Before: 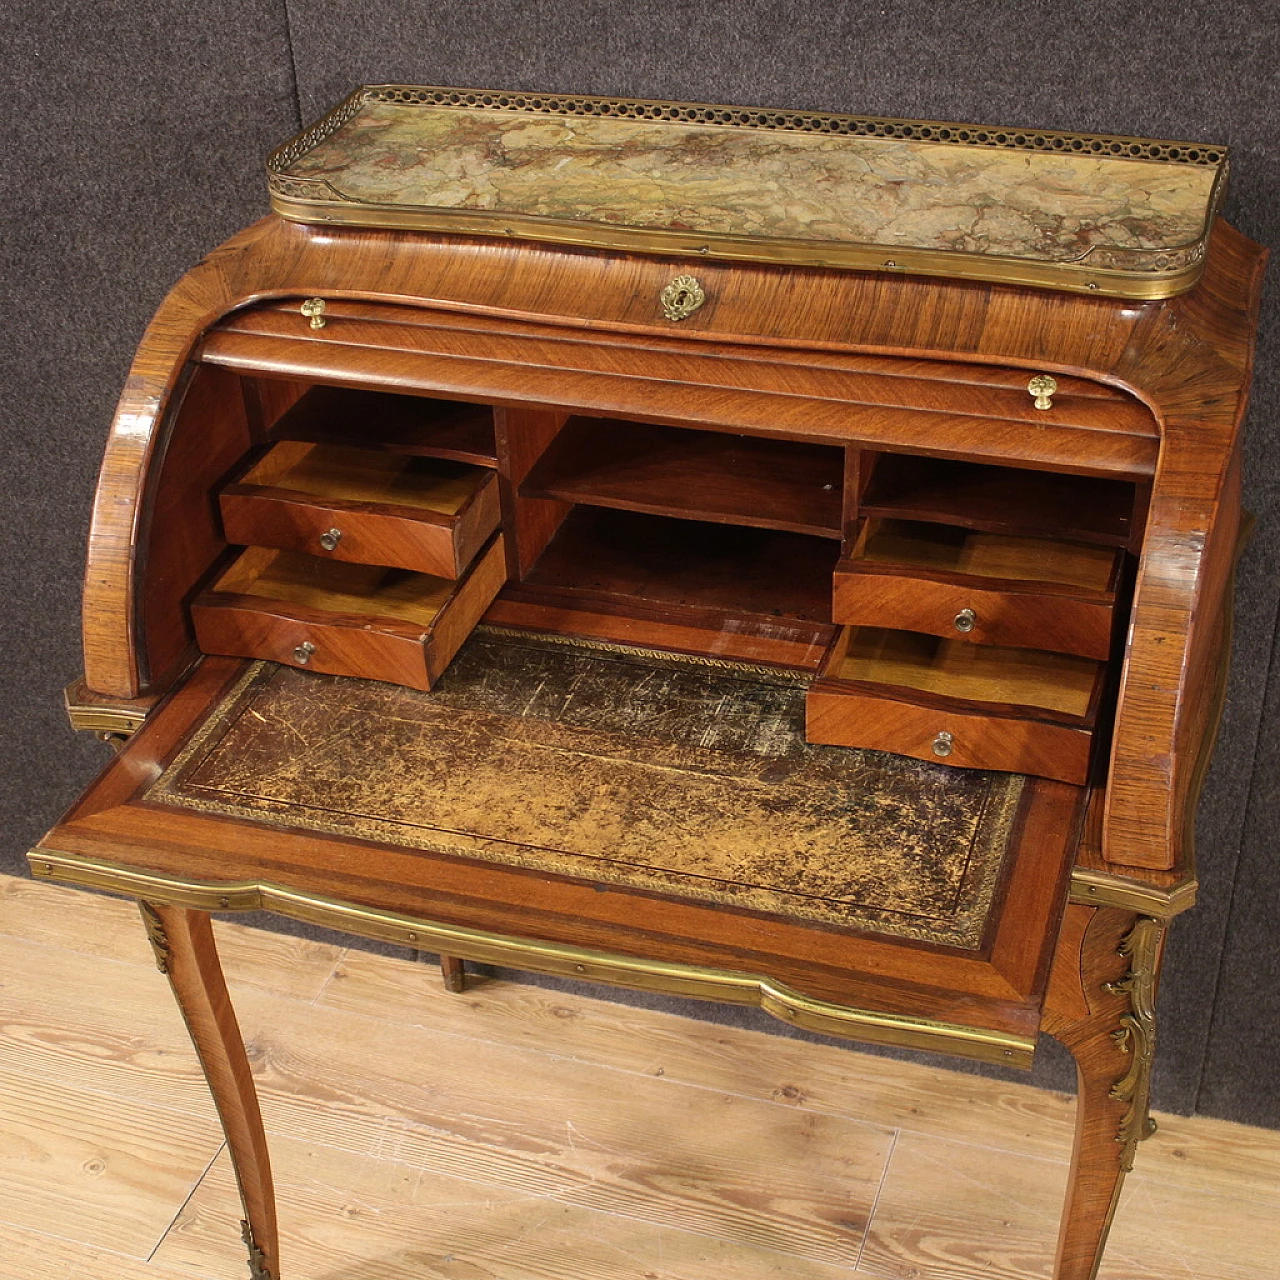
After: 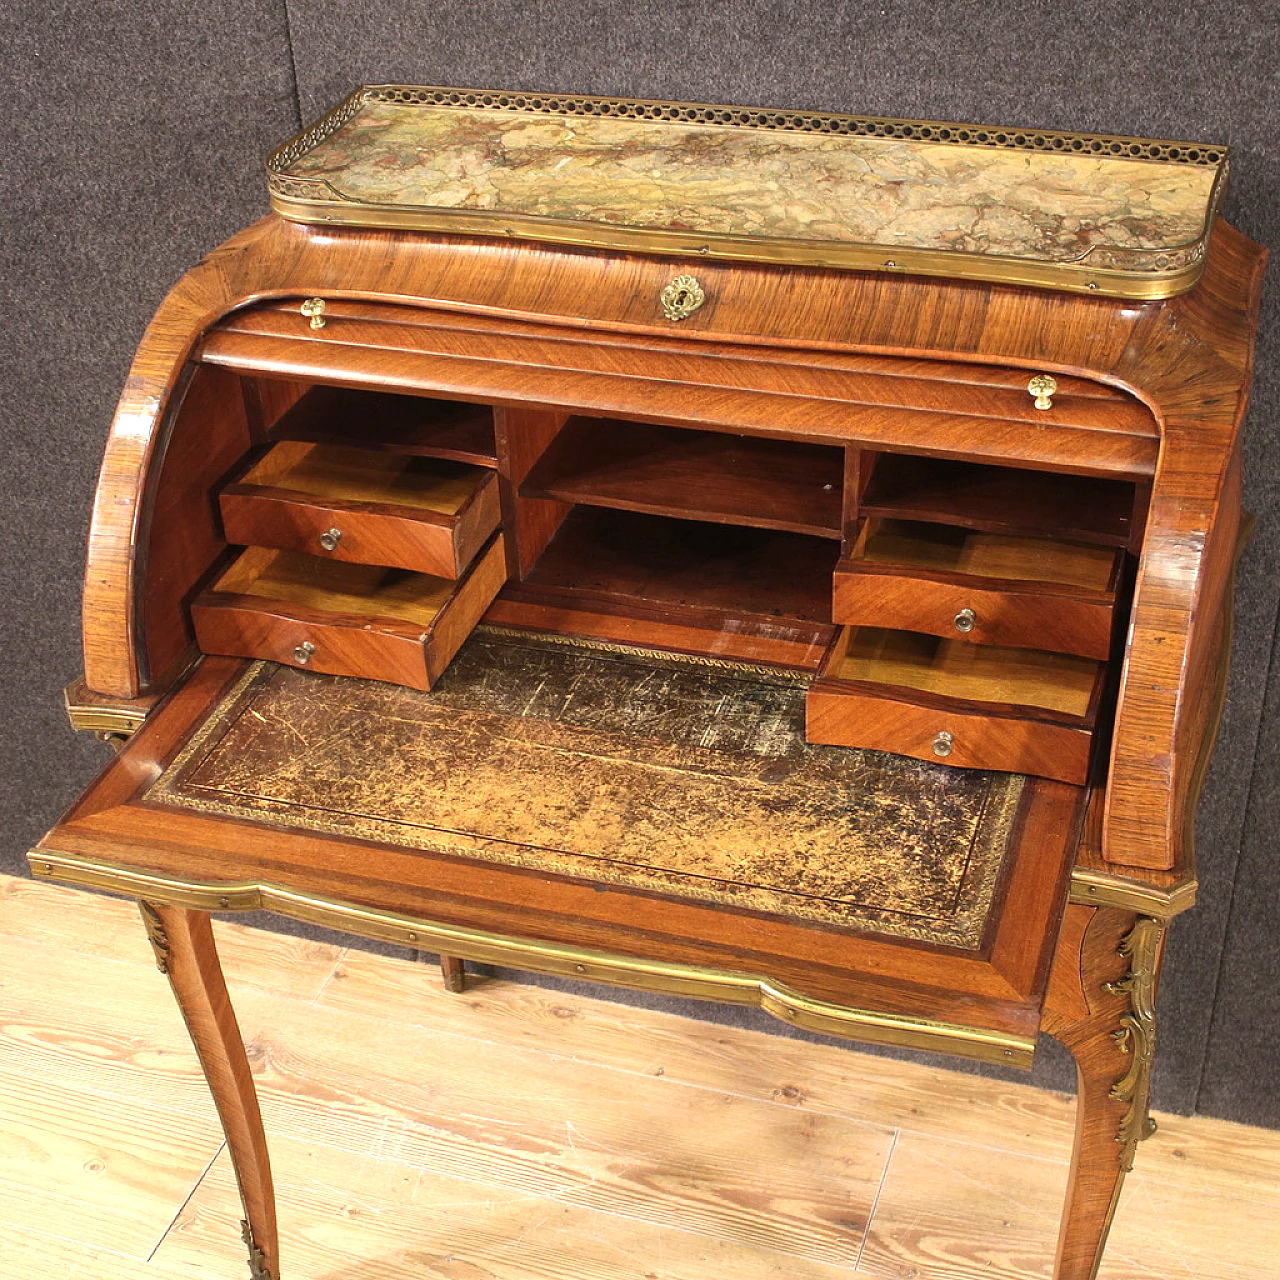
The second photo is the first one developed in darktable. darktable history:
exposure: black level correction 0, exposure 0.697 EV, compensate highlight preservation false
color correction: highlights b* 0.027, saturation 0.991
